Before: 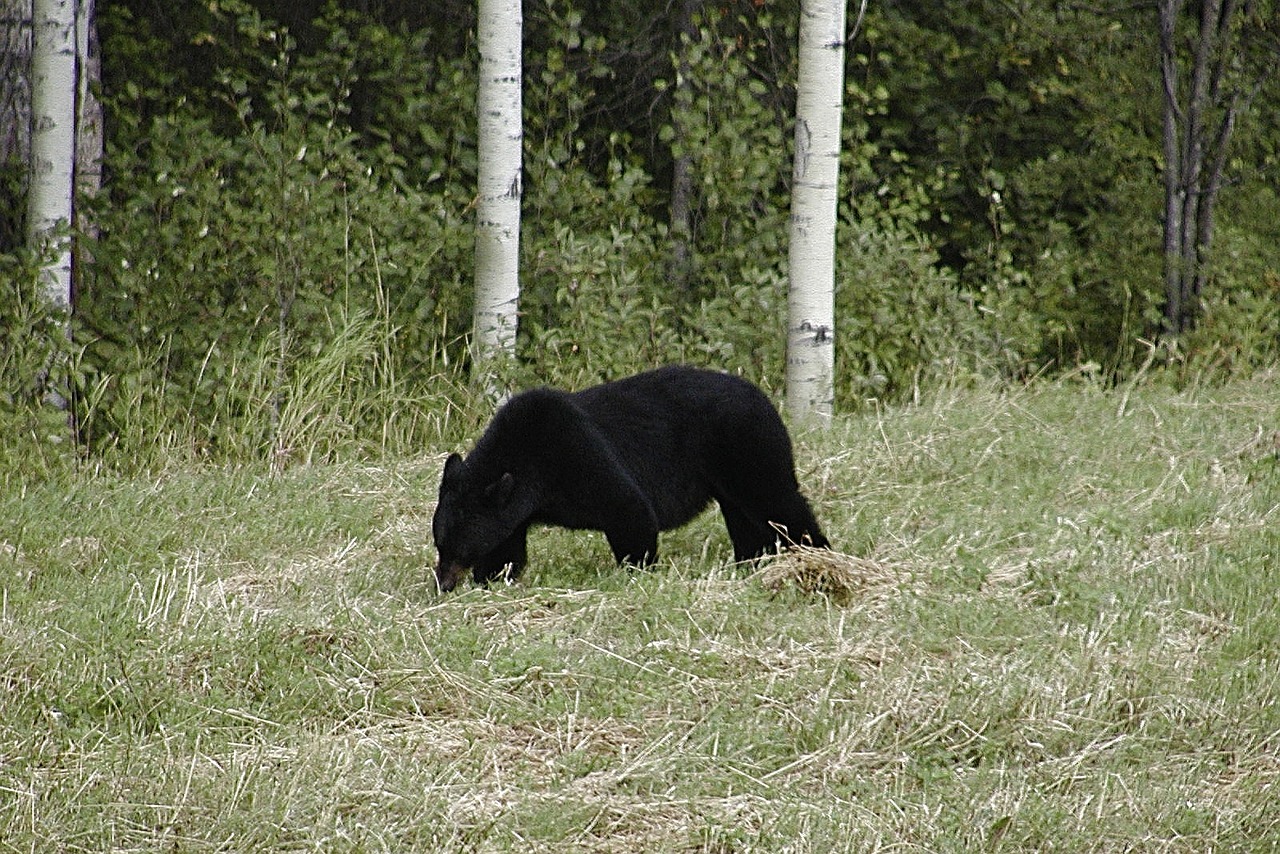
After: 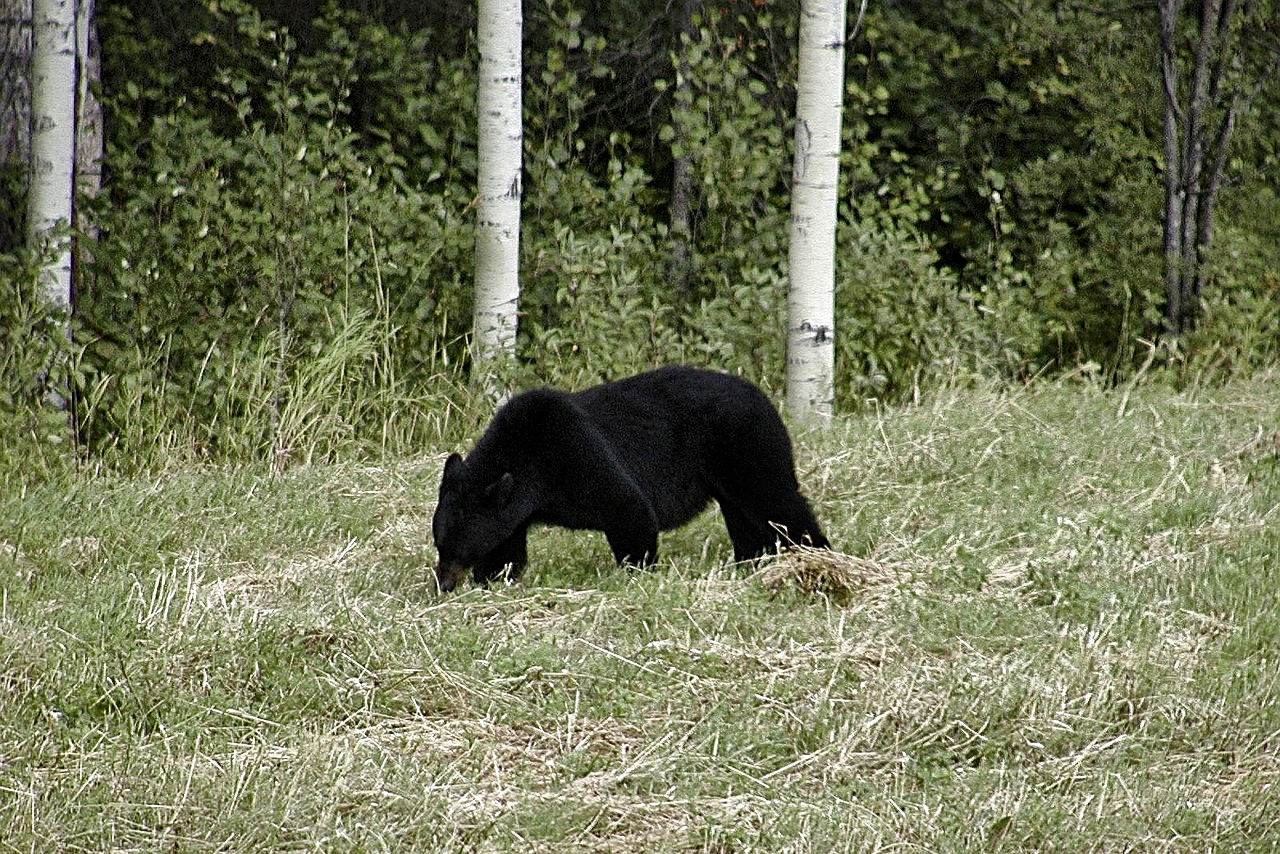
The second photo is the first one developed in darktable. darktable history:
local contrast: mode bilateral grid, contrast 21, coarseness 51, detail 162%, midtone range 0.2
